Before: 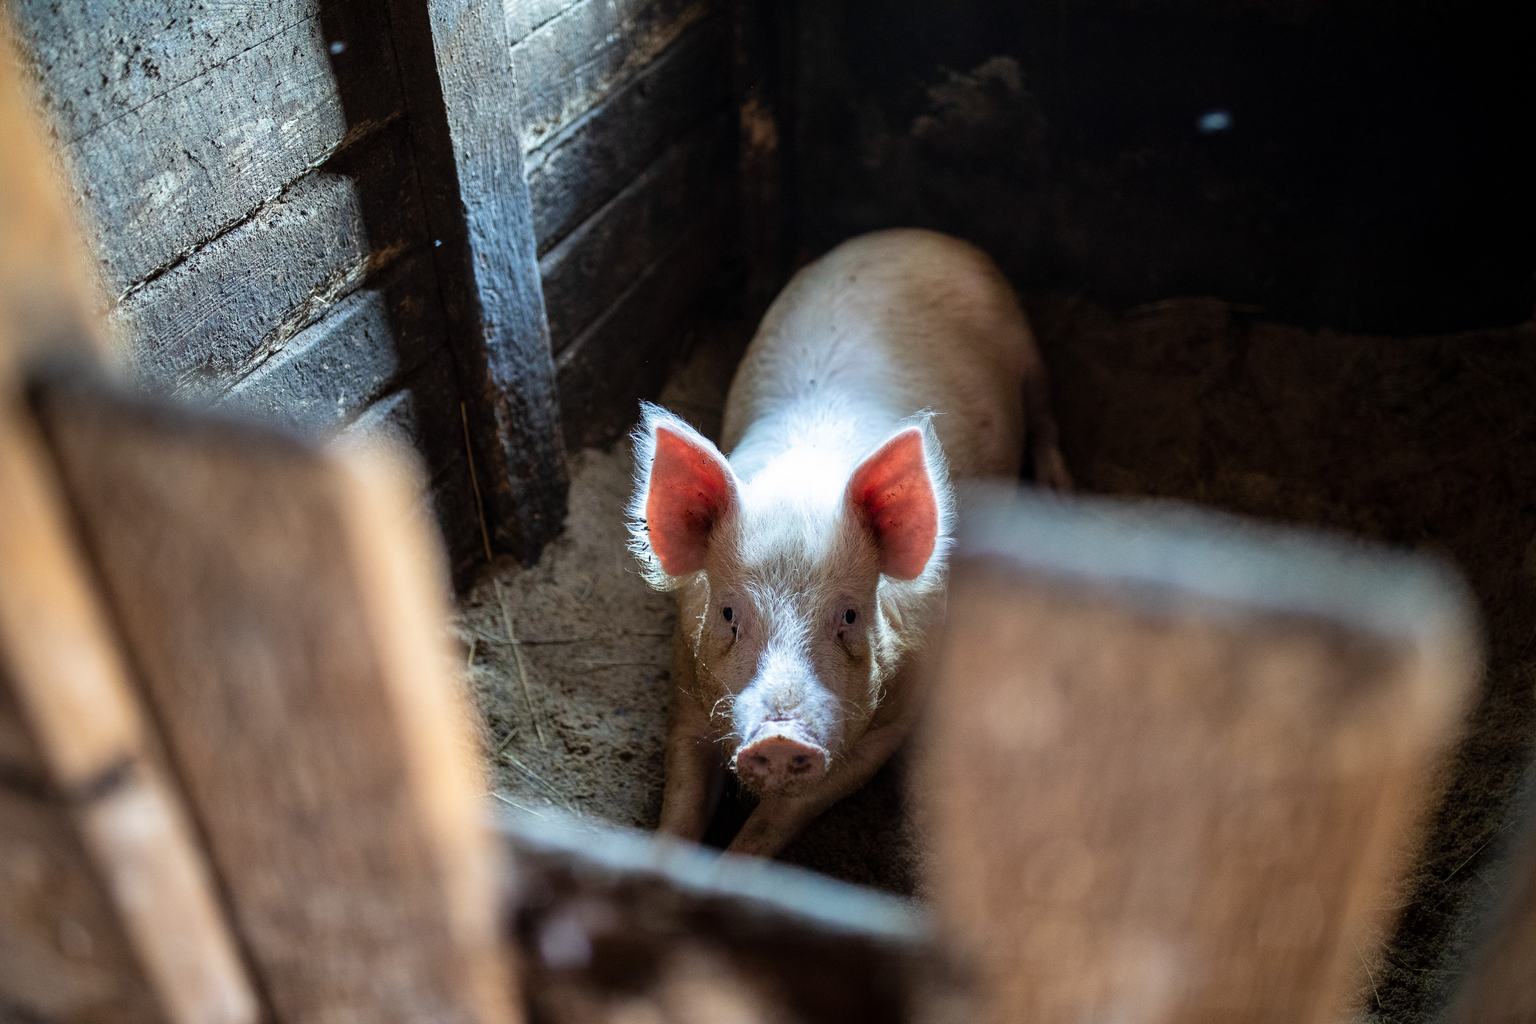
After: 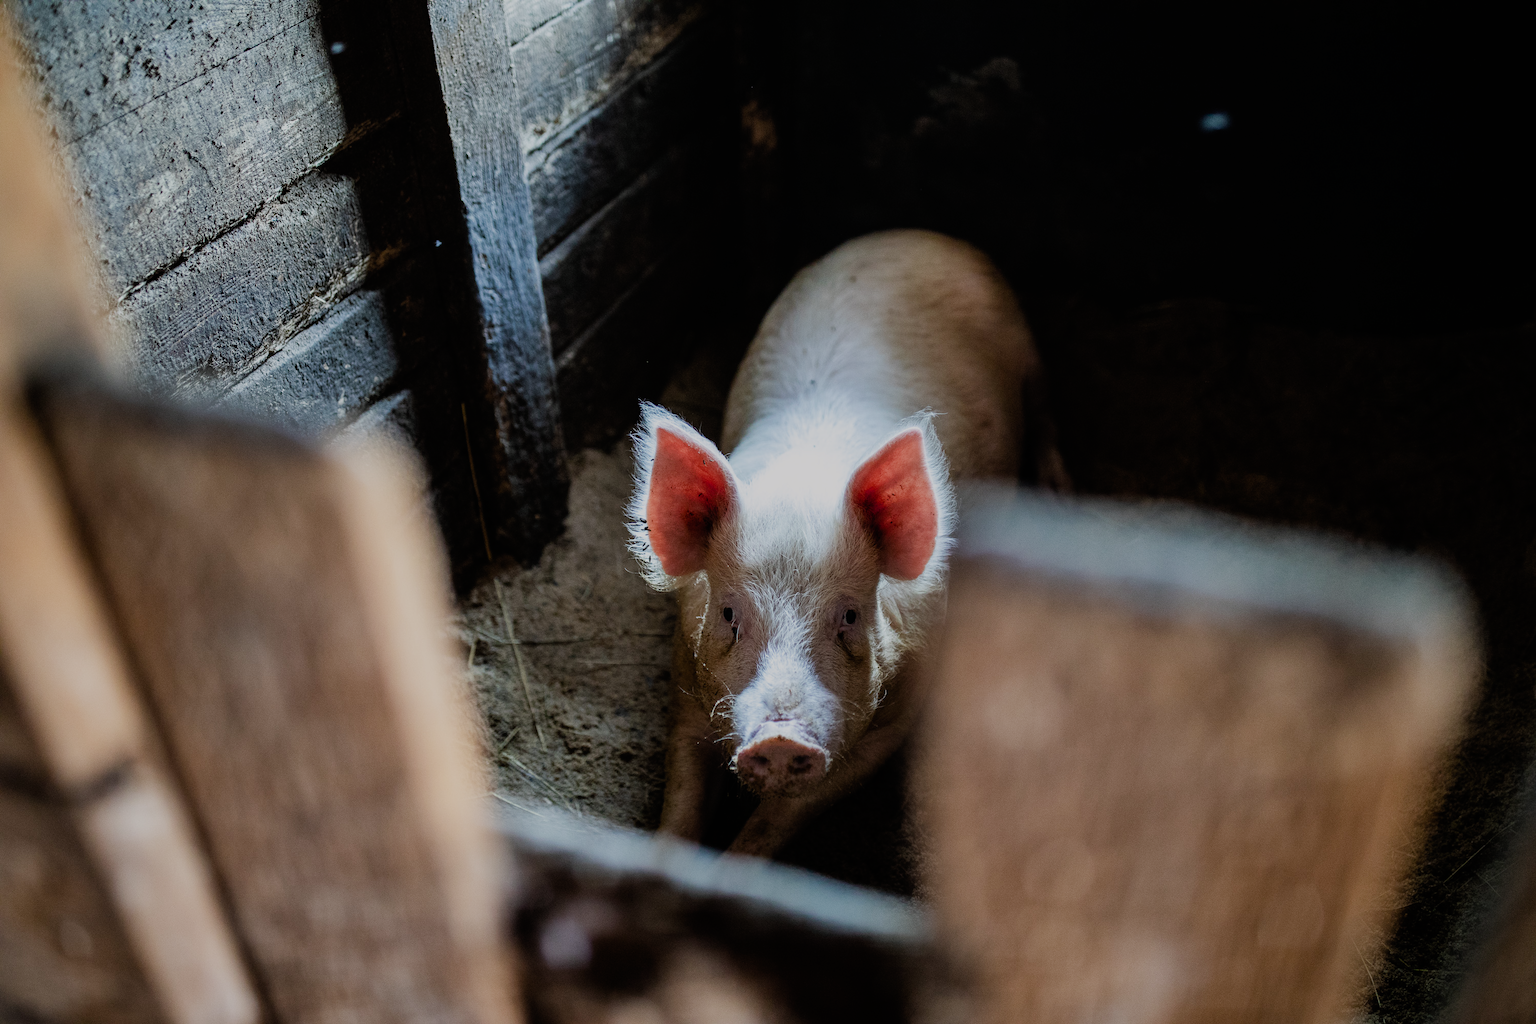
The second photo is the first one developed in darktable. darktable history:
color balance rgb: shadows lift › luminance -10%, shadows lift › chroma 1%, shadows lift › hue 113°, power › luminance -15%, highlights gain › chroma 0.2%, highlights gain › hue 333°, global offset › luminance 0.5%, perceptual saturation grading › global saturation 20%, perceptual saturation grading › highlights -50%, perceptual saturation grading › shadows 25%, contrast -10%
filmic rgb: black relative exposure -7.65 EV, white relative exposure 4.56 EV, hardness 3.61
